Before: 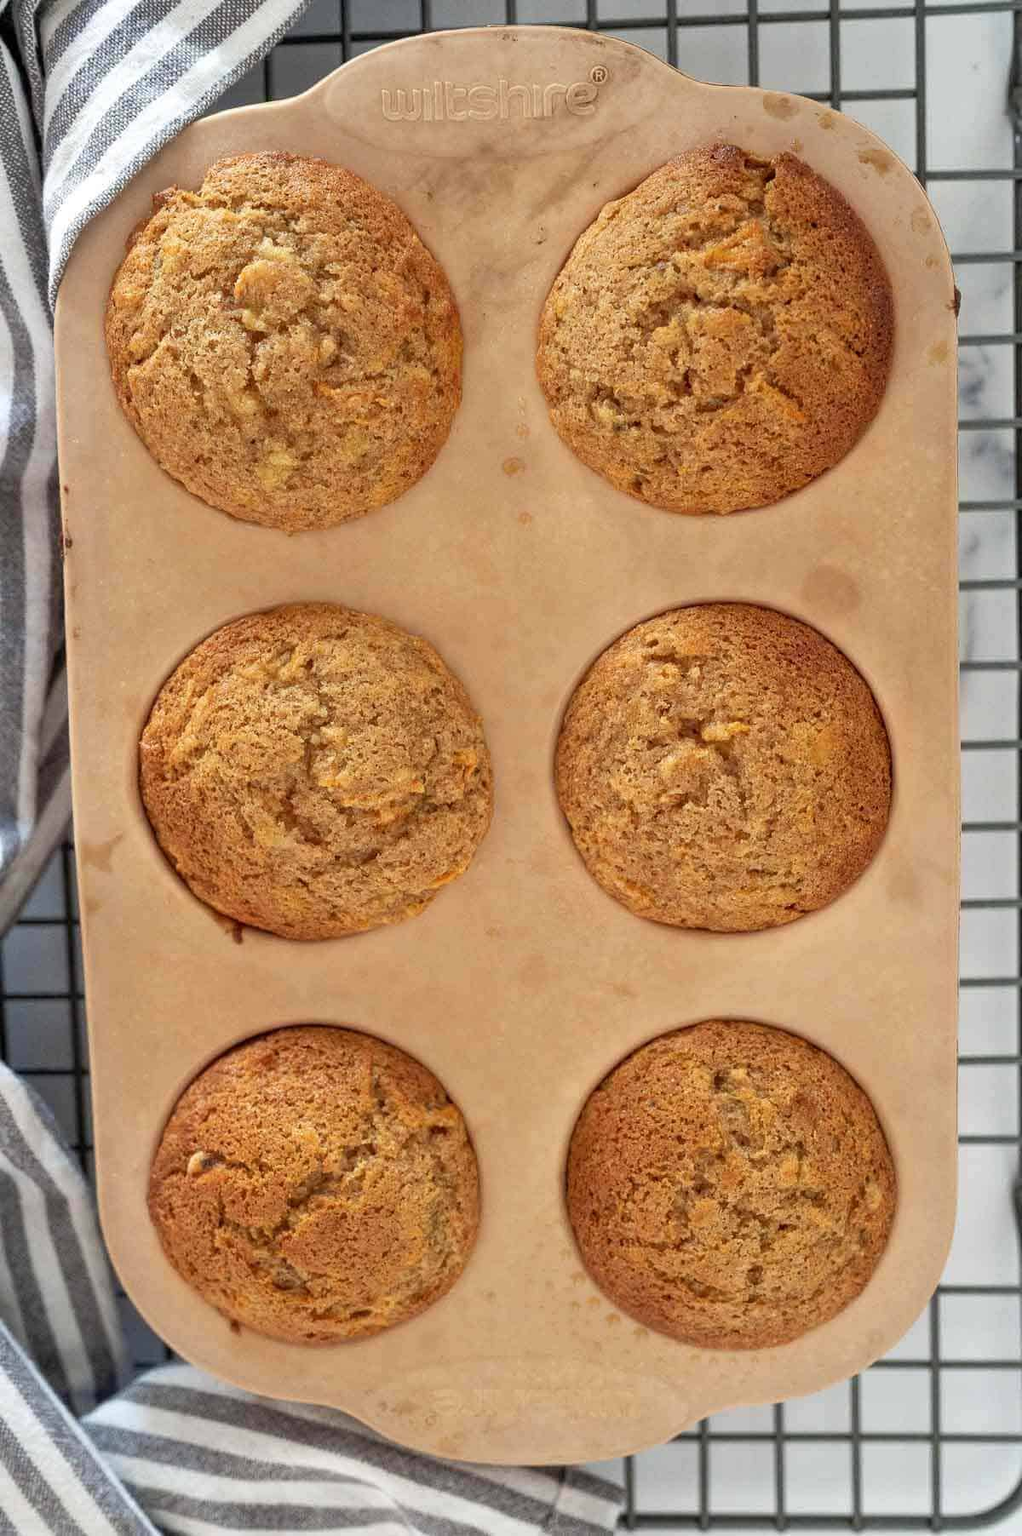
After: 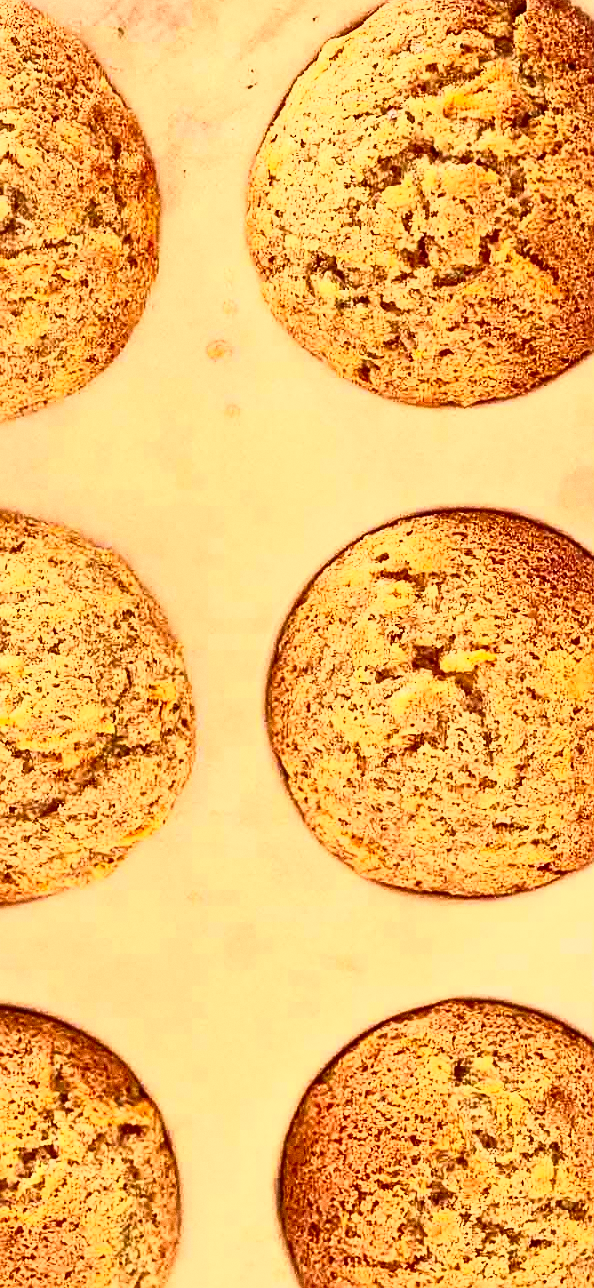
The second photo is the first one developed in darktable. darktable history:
contrast brightness saturation: contrast 0.83, brightness 0.59, saturation 0.59
sharpen: on, module defaults
crop: left 32.075%, top 10.976%, right 18.355%, bottom 17.596%
grain: strength 26%
